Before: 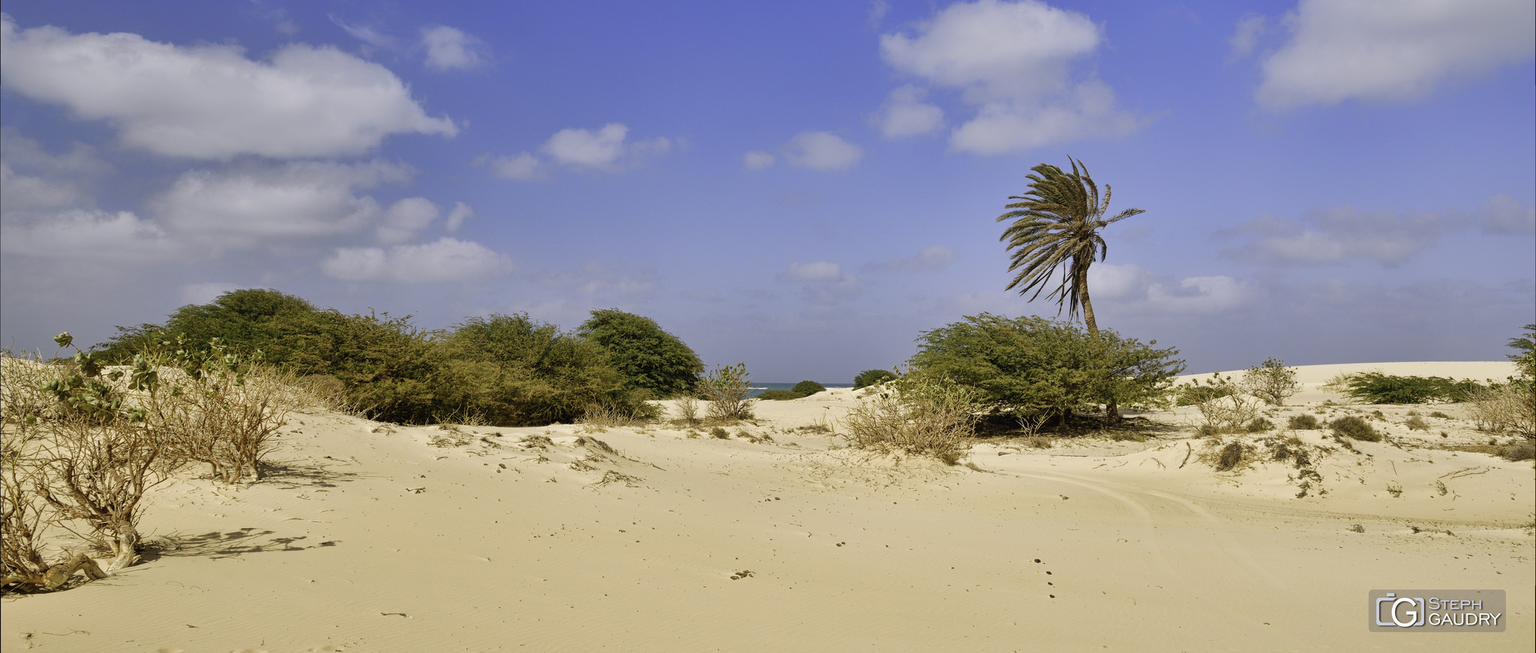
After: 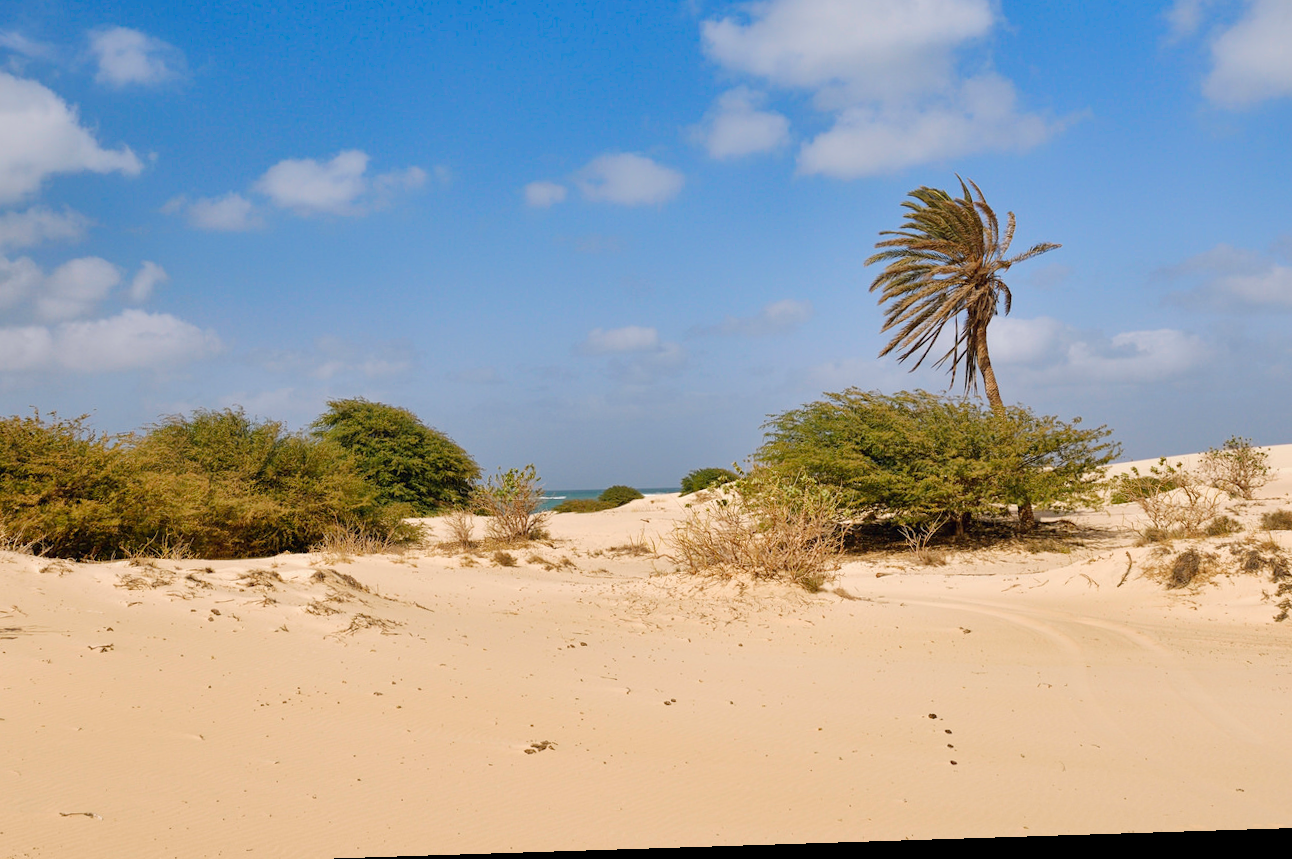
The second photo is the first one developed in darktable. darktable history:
crop and rotate: left 22.918%, top 5.629%, right 14.711%, bottom 2.247%
rotate and perspective: rotation -1.77°, lens shift (horizontal) 0.004, automatic cropping off
